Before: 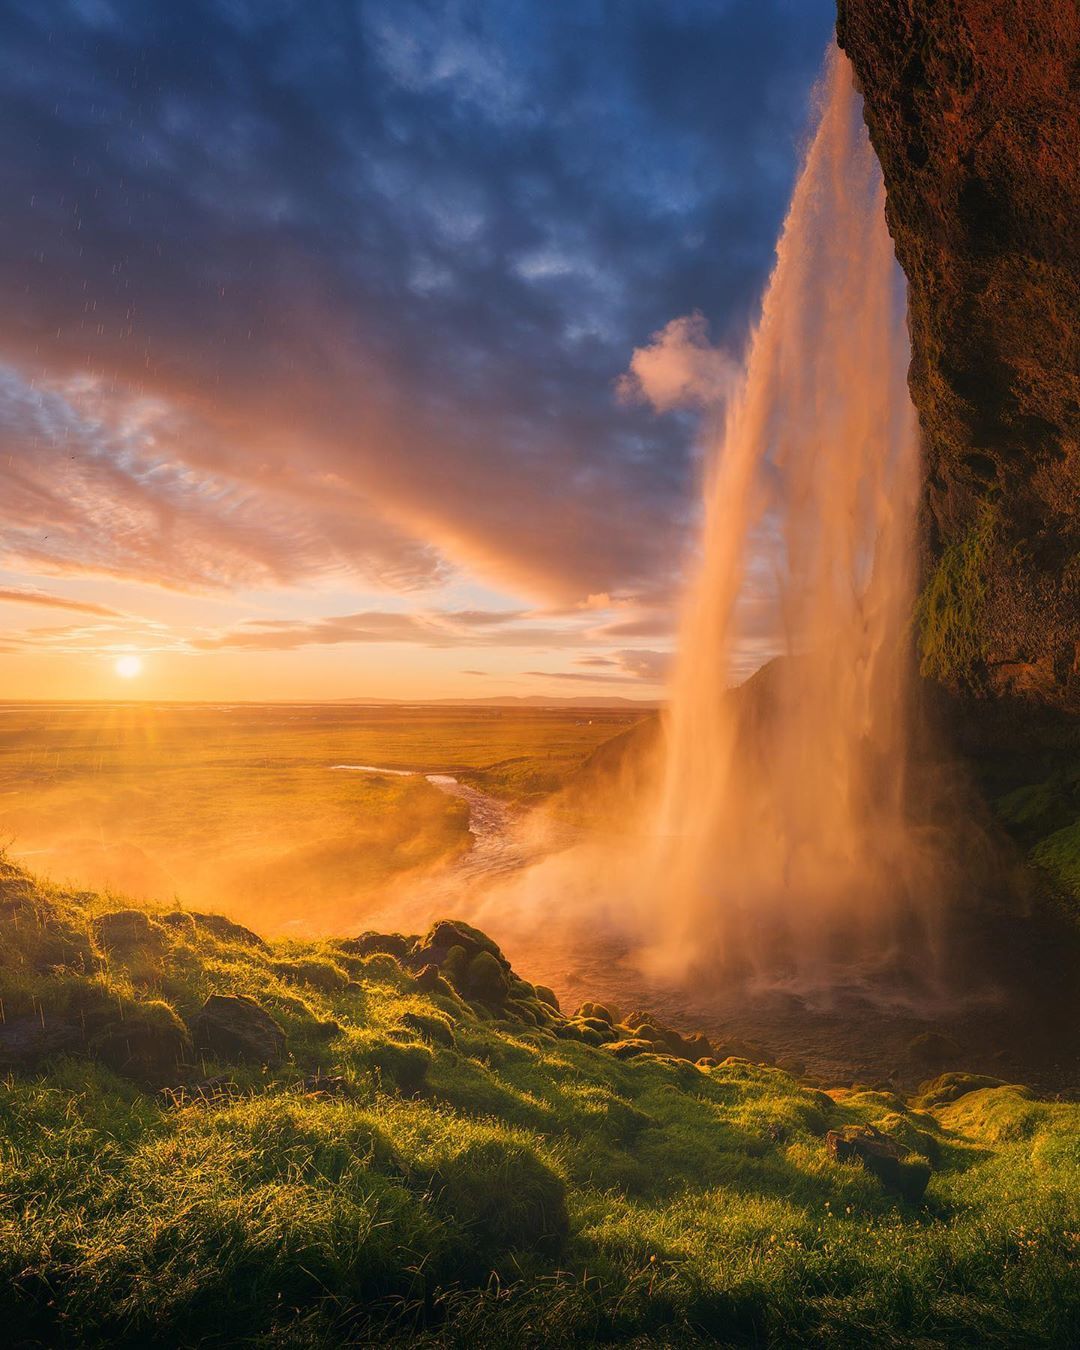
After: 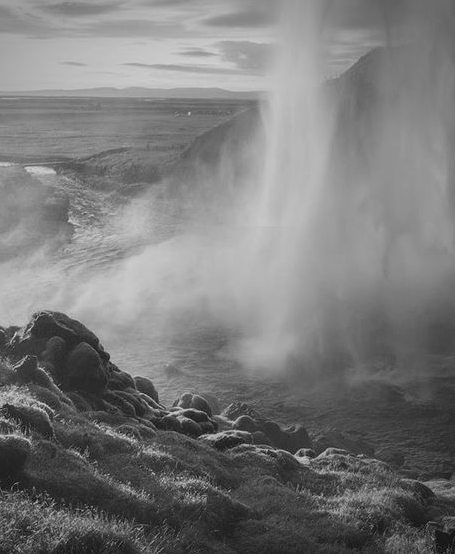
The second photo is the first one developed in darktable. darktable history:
vignetting: fall-off start 88.53%, fall-off radius 44.2%, saturation 0.376, width/height ratio 1.161
white balance: red 1.004, blue 1.096
crop: left 37.221%, top 45.169%, right 20.63%, bottom 13.777%
color contrast: green-magenta contrast 0, blue-yellow contrast 0
